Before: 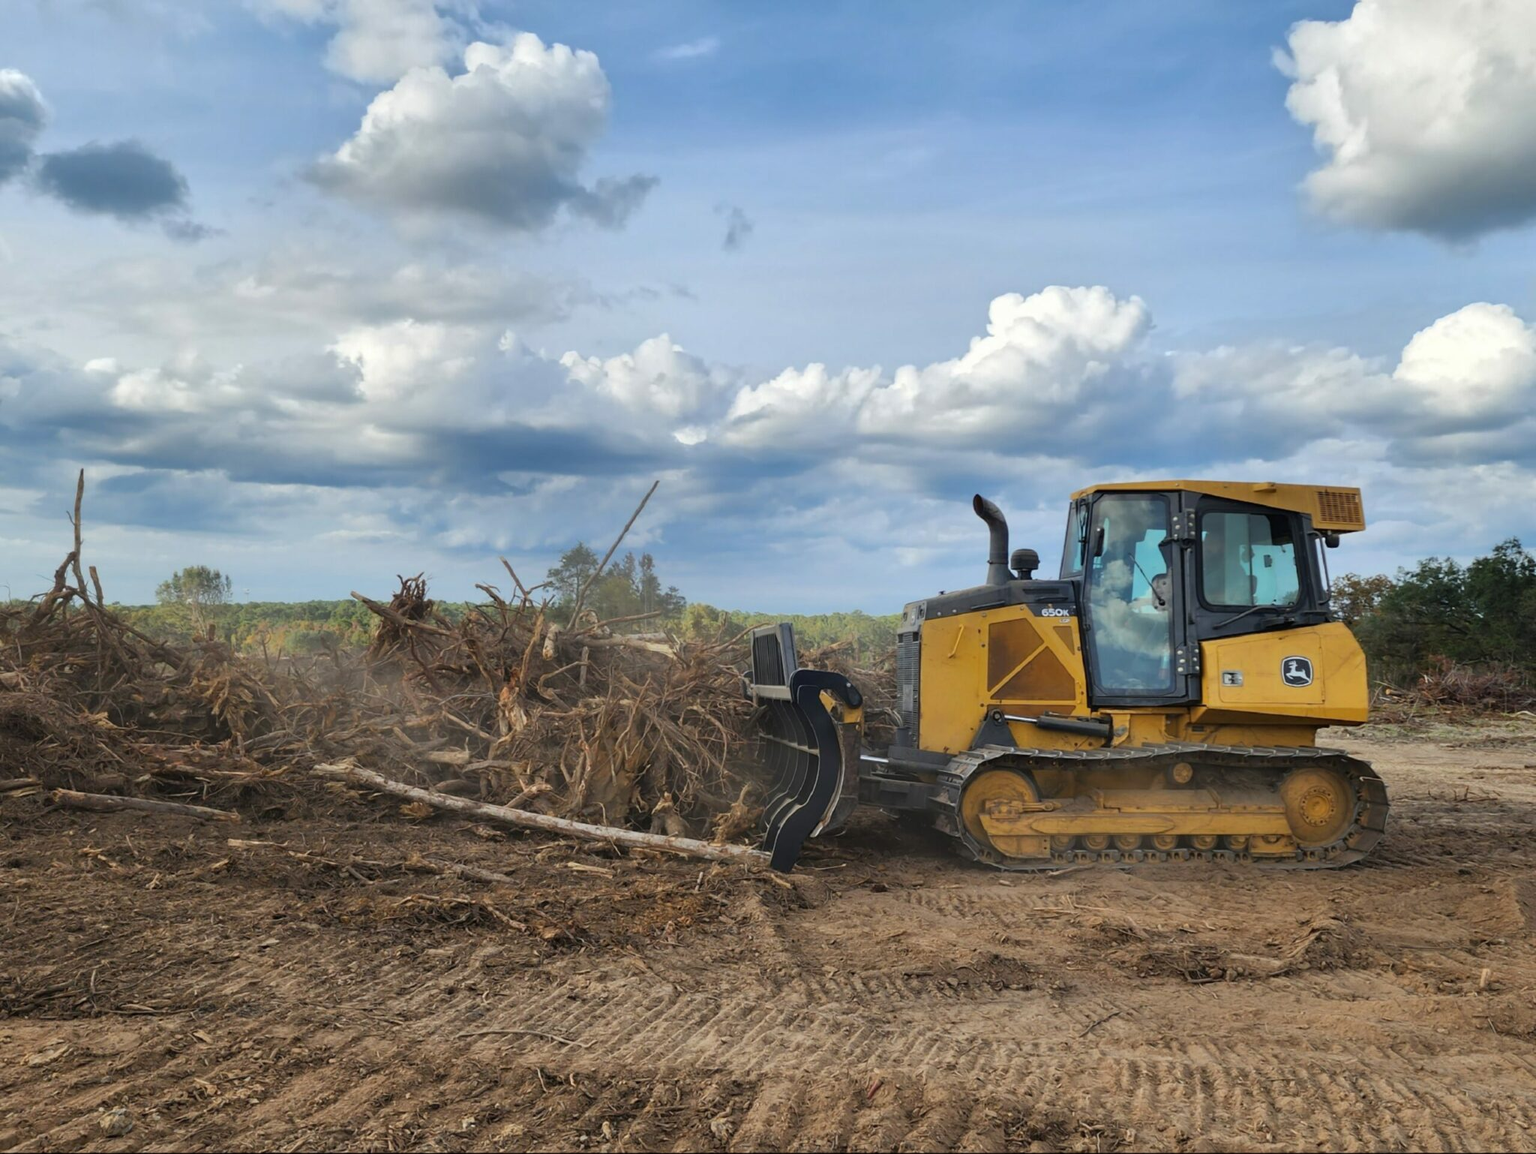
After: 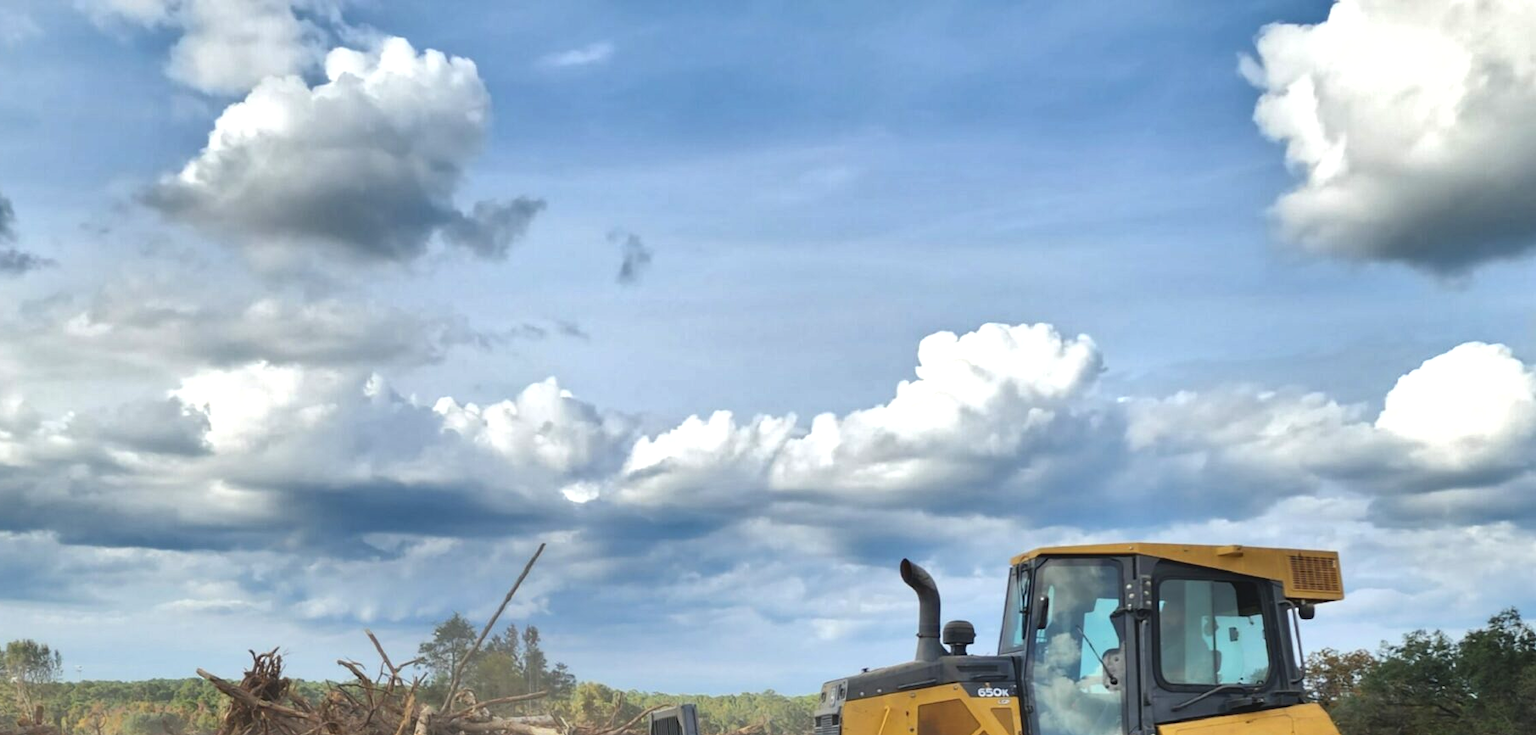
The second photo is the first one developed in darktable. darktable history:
shadows and highlights: soften with gaussian
exposure: black level correction -0.001, exposure 0.541 EV, compensate highlight preservation false
crop and rotate: left 11.552%, bottom 43.575%
contrast brightness saturation: contrast -0.079, brightness -0.032, saturation -0.11
